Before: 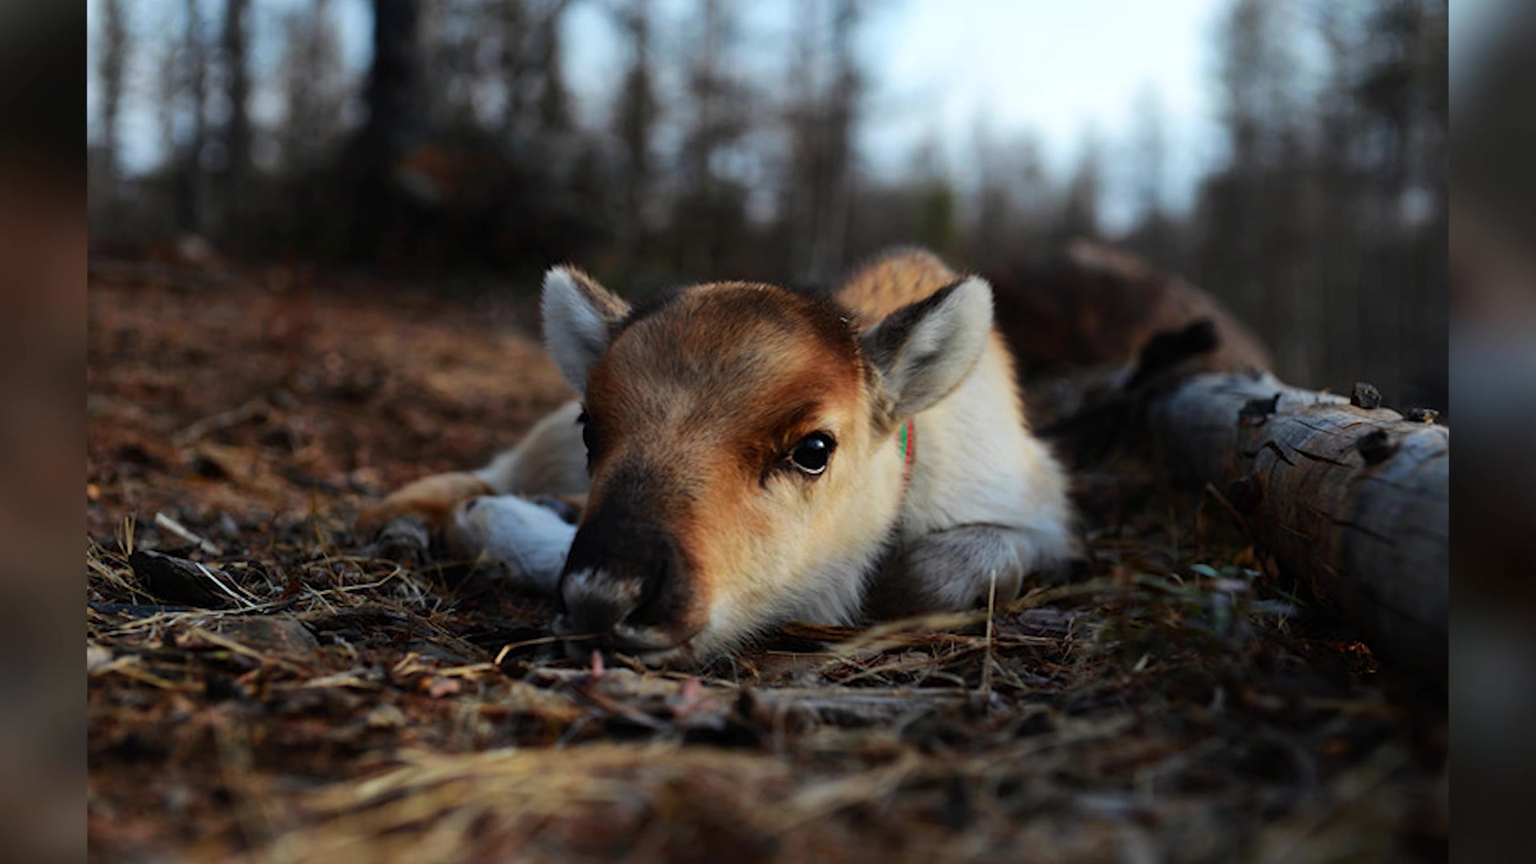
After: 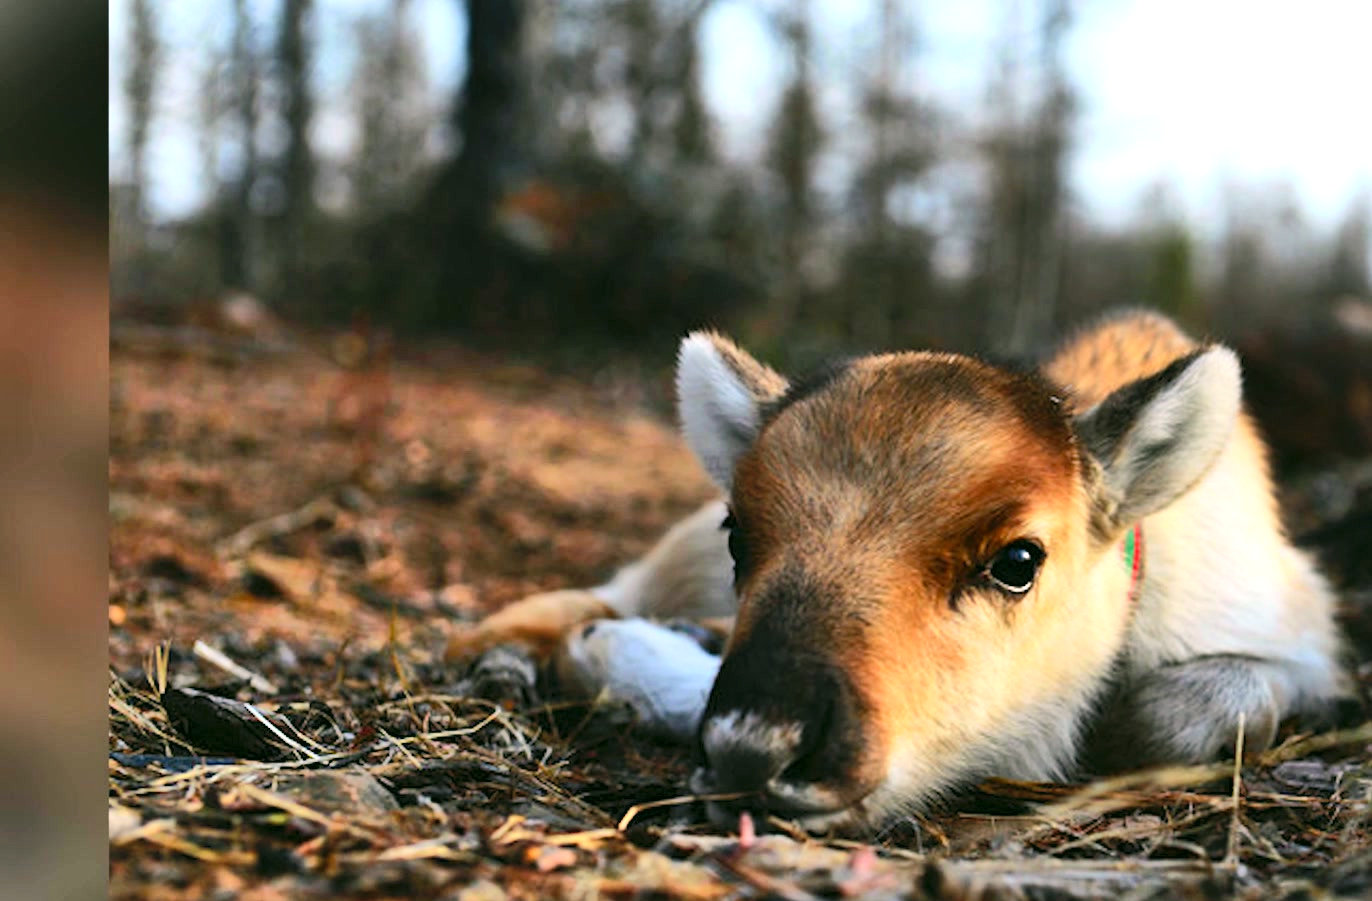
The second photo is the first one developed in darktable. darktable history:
crop: right 28.539%, bottom 16.507%
shadows and highlights: radius 111.74, shadows 51.24, white point adjustment 9.05, highlights -6.13, soften with gaussian
color correction: highlights a* 4.56, highlights b* 4.99, shadows a* -7.6, shadows b* 5.04
contrast brightness saturation: contrast 0.243, brightness 0.264, saturation 0.391
